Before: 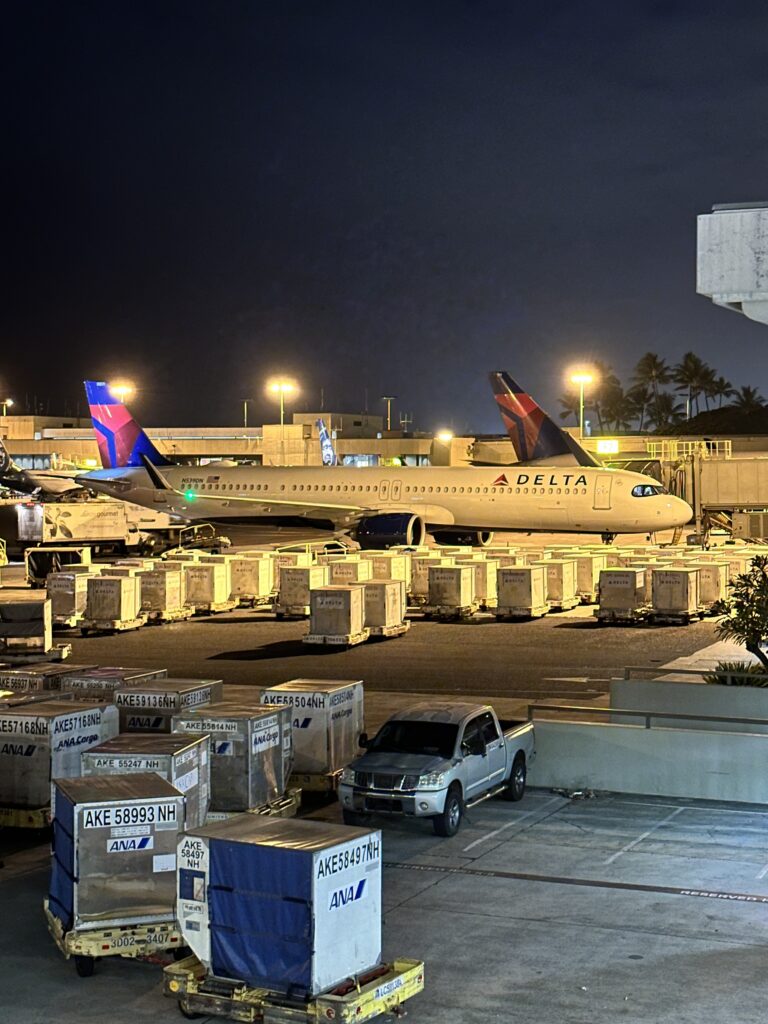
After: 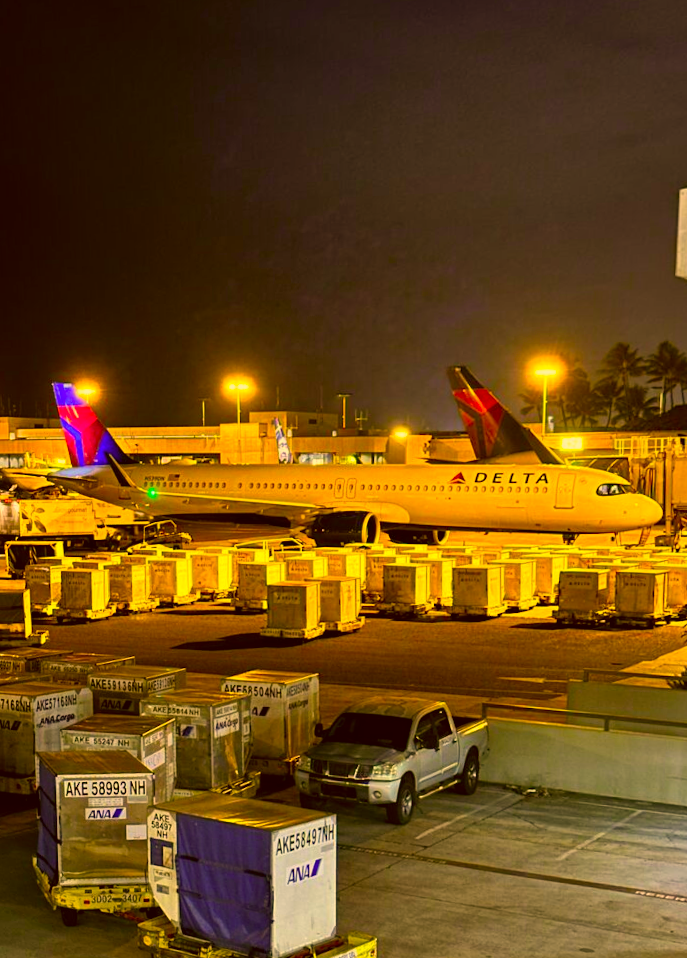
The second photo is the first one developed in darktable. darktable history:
crop and rotate: right 5.167%
shadows and highlights: shadows 30.86, highlights 0, soften with gaussian
rotate and perspective: rotation 0.062°, lens shift (vertical) 0.115, lens shift (horizontal) -0.133, crop left 0.047, crop right 0.94, crop top 0.061, crop bottom 0.94
color correction: highlights a* 10.44, highlights b* 30.04, shadows a* 2.73, shadows b* 17.51, saturation 1.72
